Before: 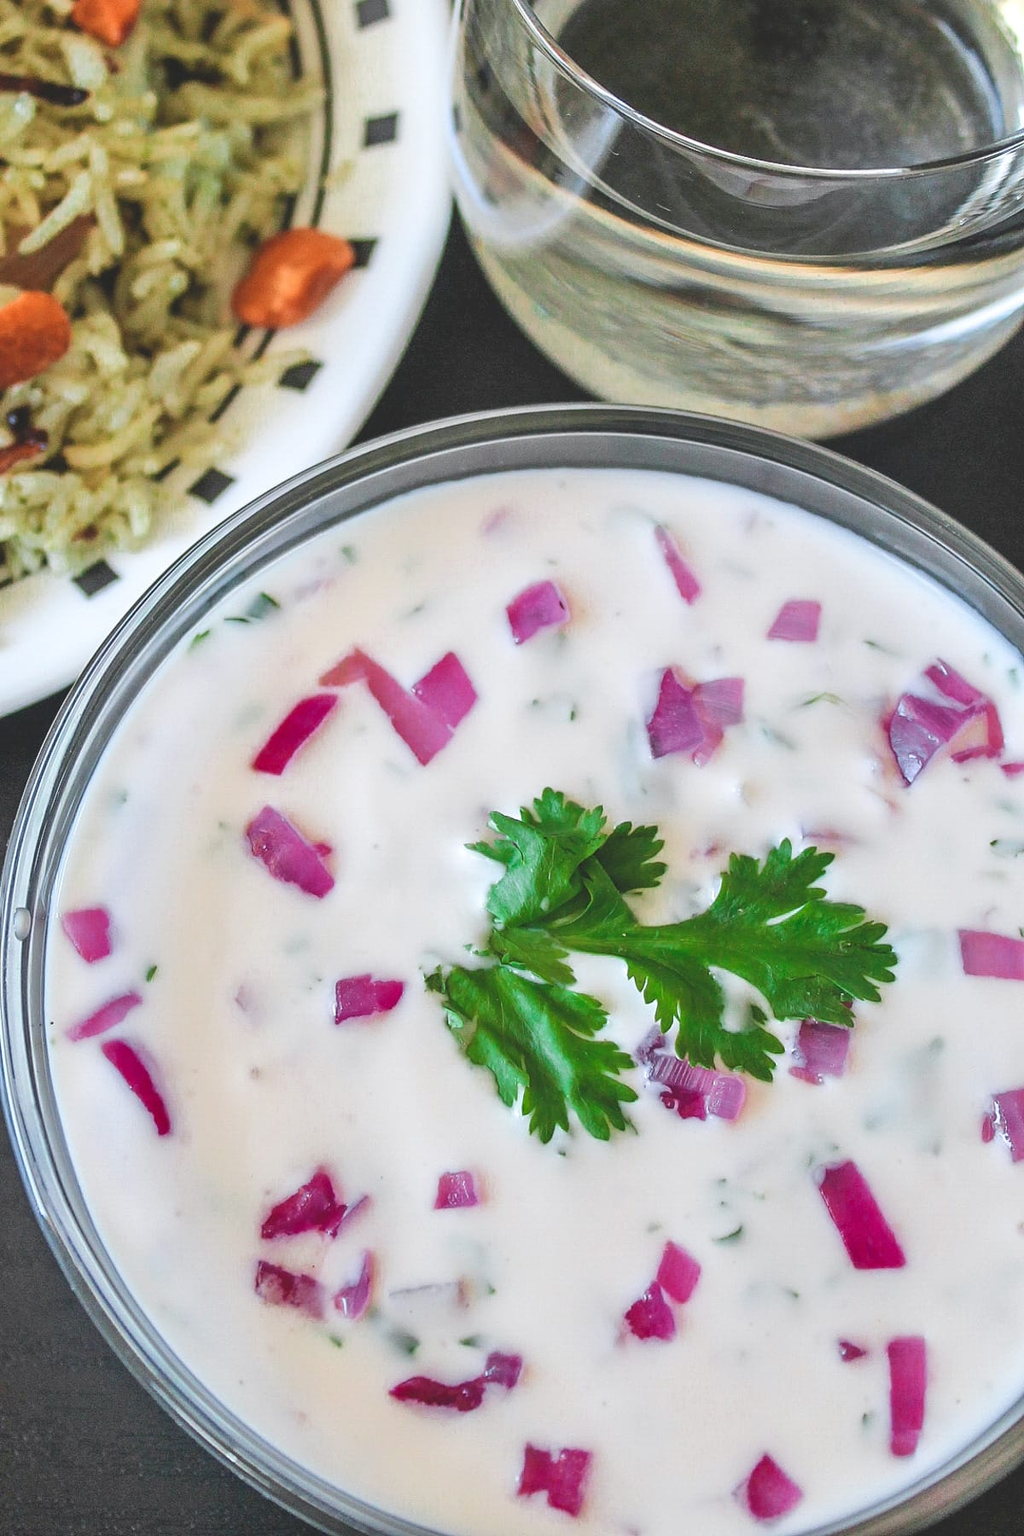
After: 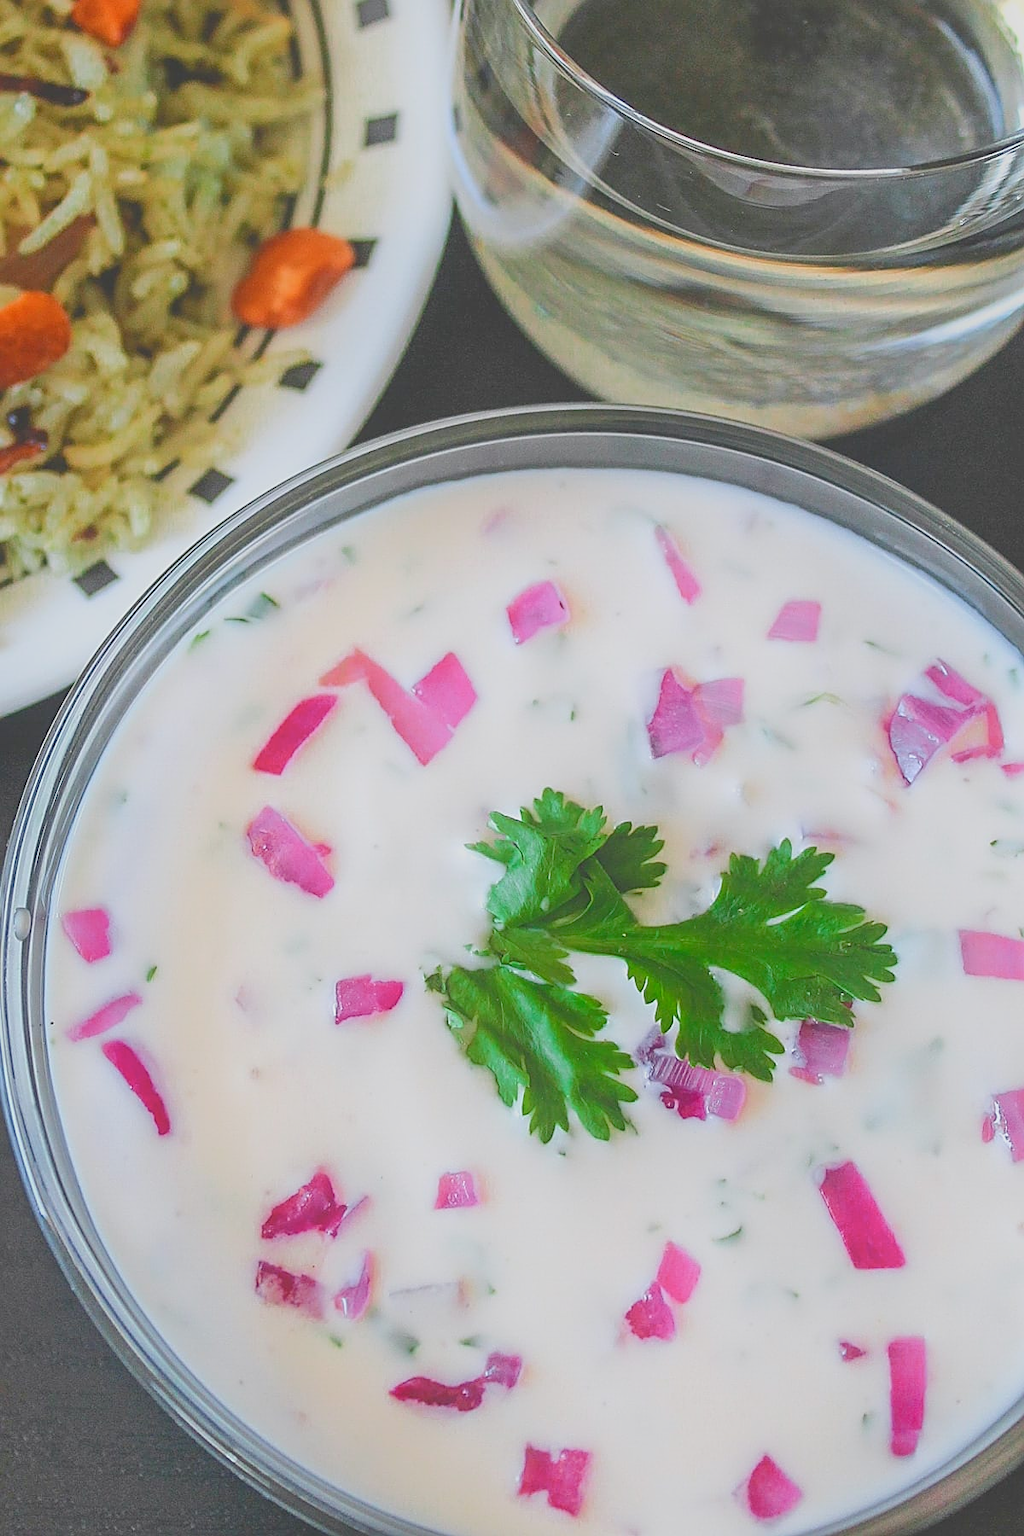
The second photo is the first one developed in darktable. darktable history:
sharpen: on, module defaults
tone equalizer: on, module defaults
contrast brightness saturation: contrast -0.294
shadows and highlights: highlights 69.2, highlights color adjustment 0.354%, soften with gaussian
color balance rgb: linear chroma grading › shadows -2.309%, linear chroma grading › highlights -14.062%, linear chroma grading › global chroma -9.517%, linear chroma grading › mid-tones -10.009%, perceptual saturation grading › global saturation 39.748%
